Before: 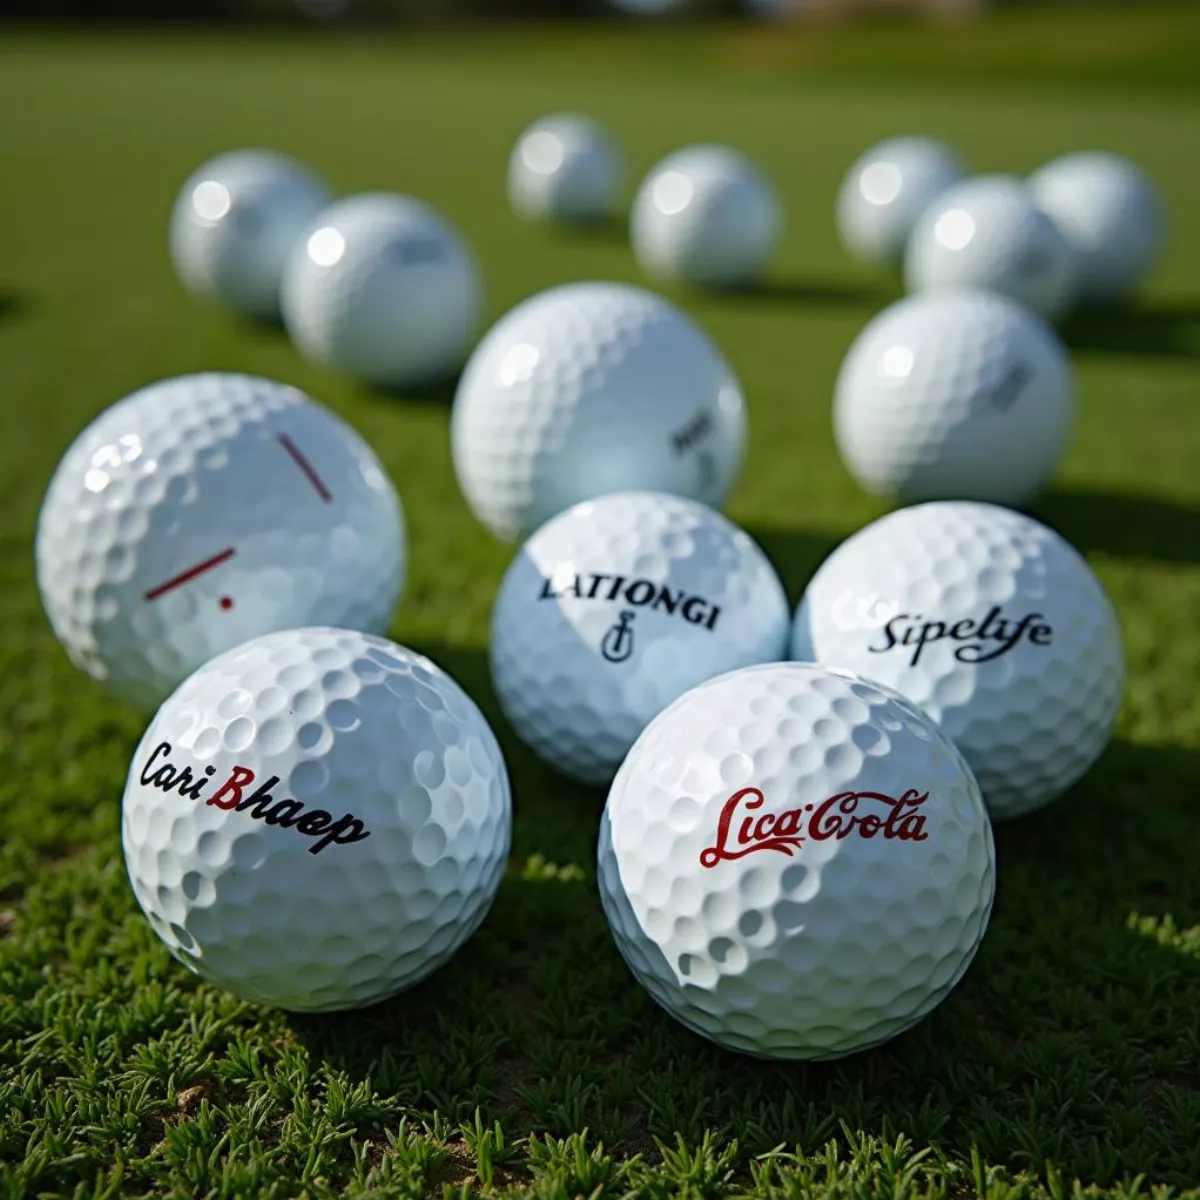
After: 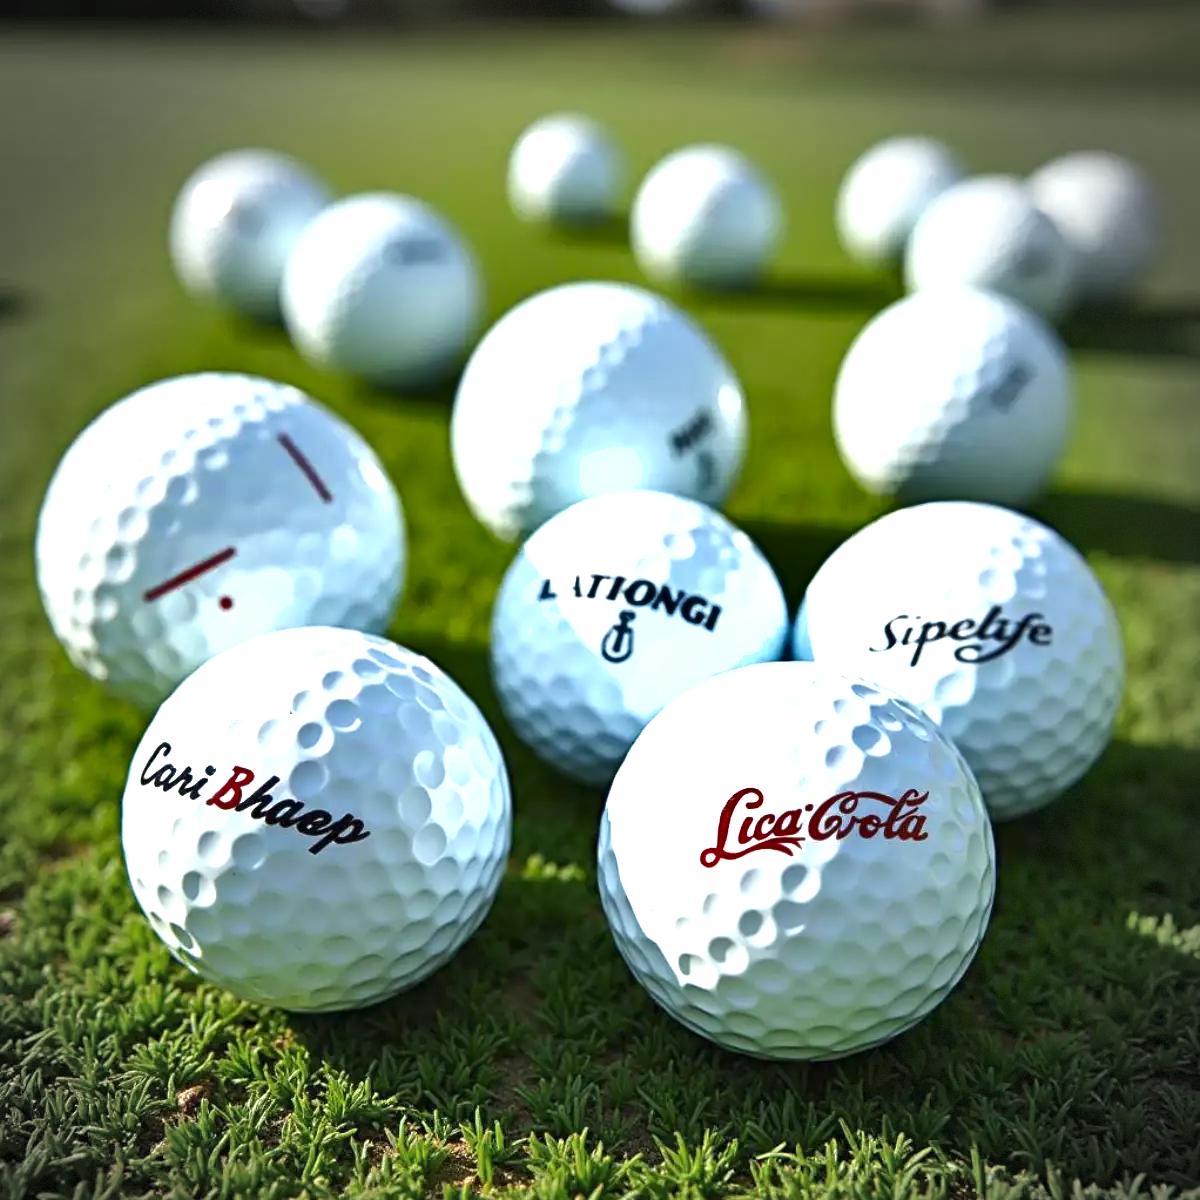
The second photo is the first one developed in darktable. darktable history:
contrast equalizer: octaves 7, y [[0.5, 0.5, 0.5, 0.515, 0.749, 0.84], [0.5 ×6], [0.5 ×6], [0, 0, 0, 0.001, 0.067, 0.262], [0 ×6]], mix 0.143
vignetting: saturation -0.649, center (-0.035, 0.141), automatic ratio true, dithering 8-bit output
exposure: black level correction 0, exposure 1.331 EV, compensate highlight preservation false
shadows and highlights: soften with gaussian
